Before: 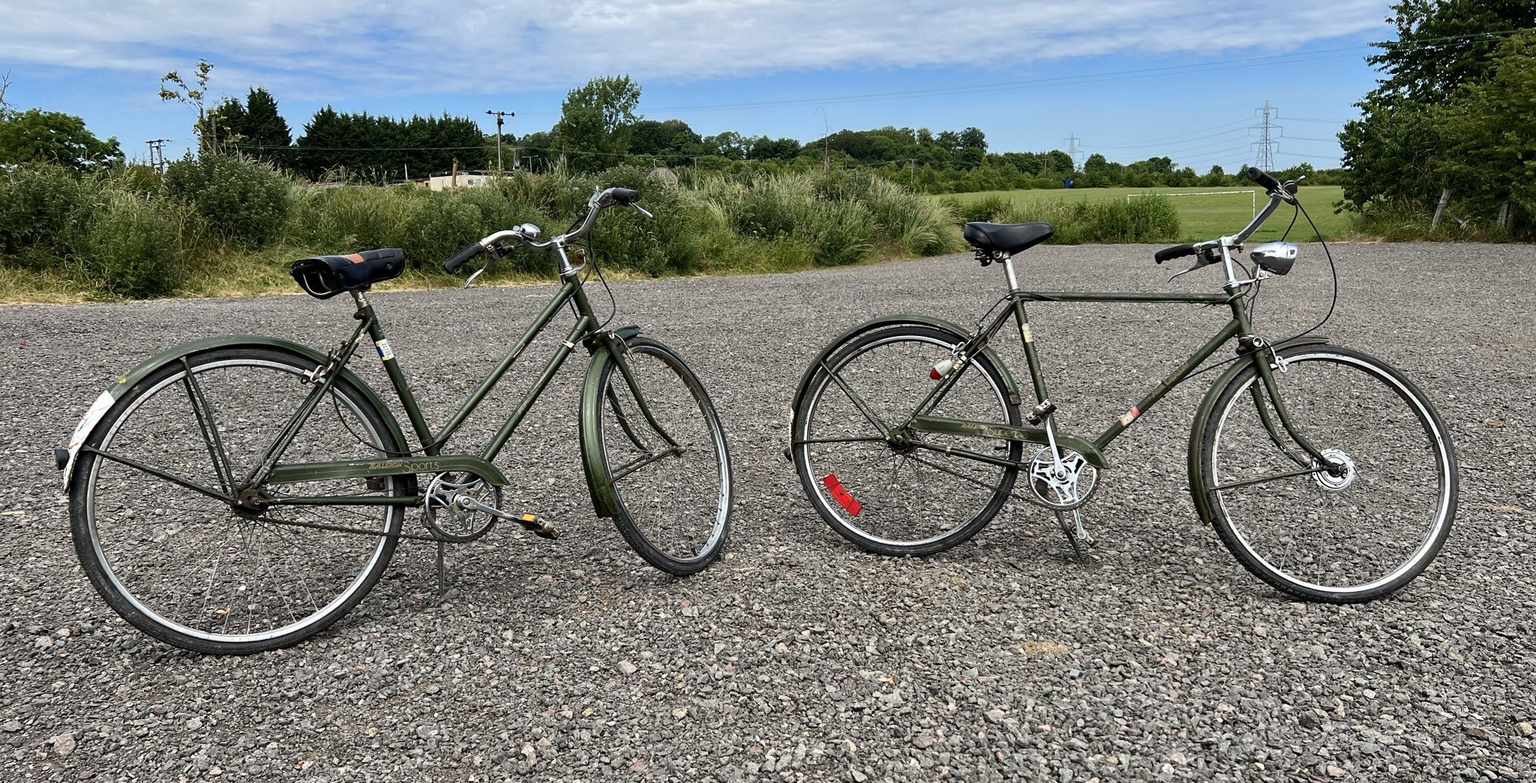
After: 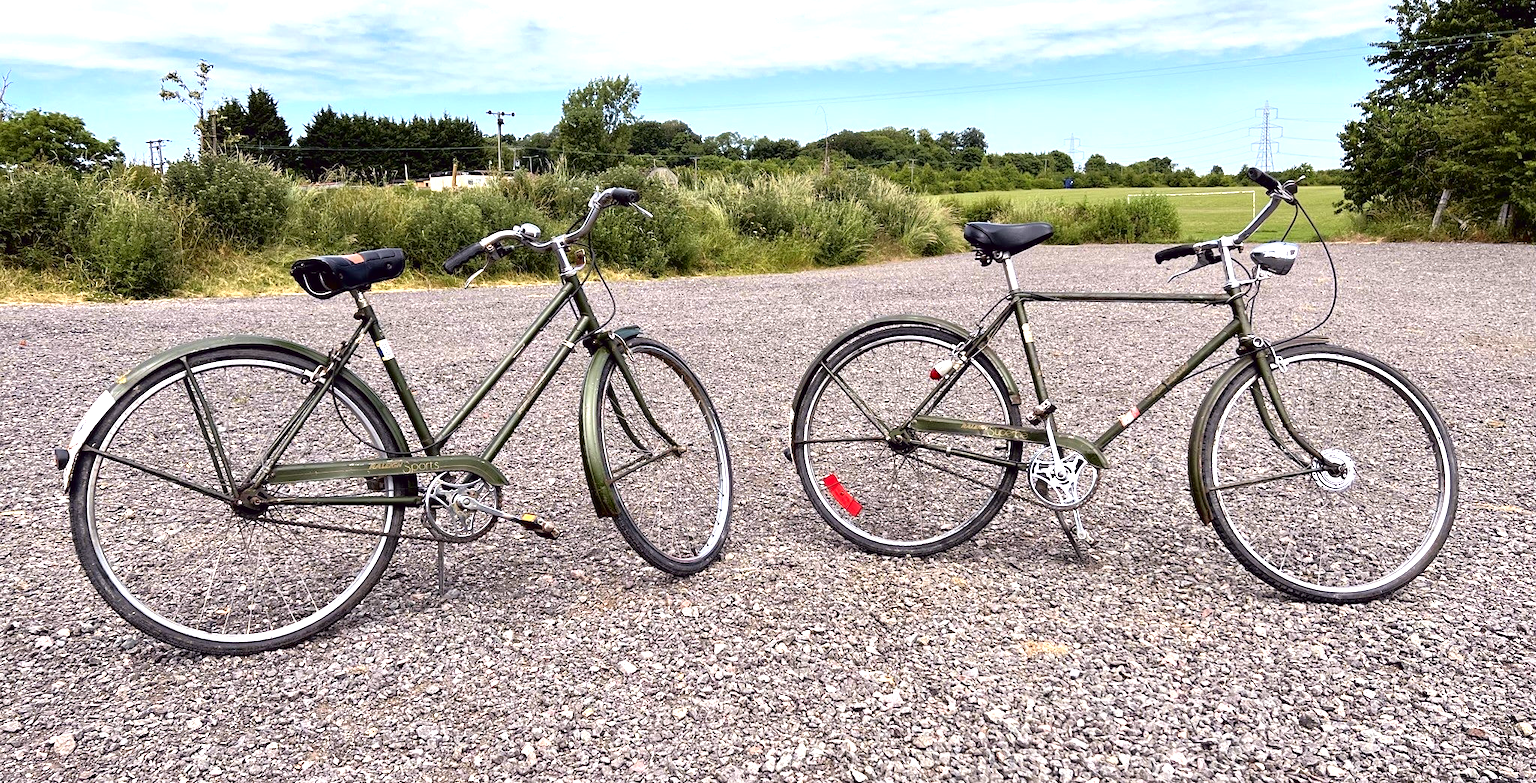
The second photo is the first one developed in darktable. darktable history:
exposure: black level correction 0, exposure 1.001 EV, compensate highlight preservation false
tone curve: curves: ch0 [(0, 0) (0.126, 0.061) (0.362, 0.382) (0.498, 0.498) (0.706, 0.712) (1, 1)]; ch1 [(0, 0) (0.5, 0.522) (0.55, 0.586) (1, 1)]; ch2 [(0, 0) (0.44, 0.424) (0.5, 0.482) (0.537, 0.538) (1, 1)], color space Lab, independent channels, preserve colors none
